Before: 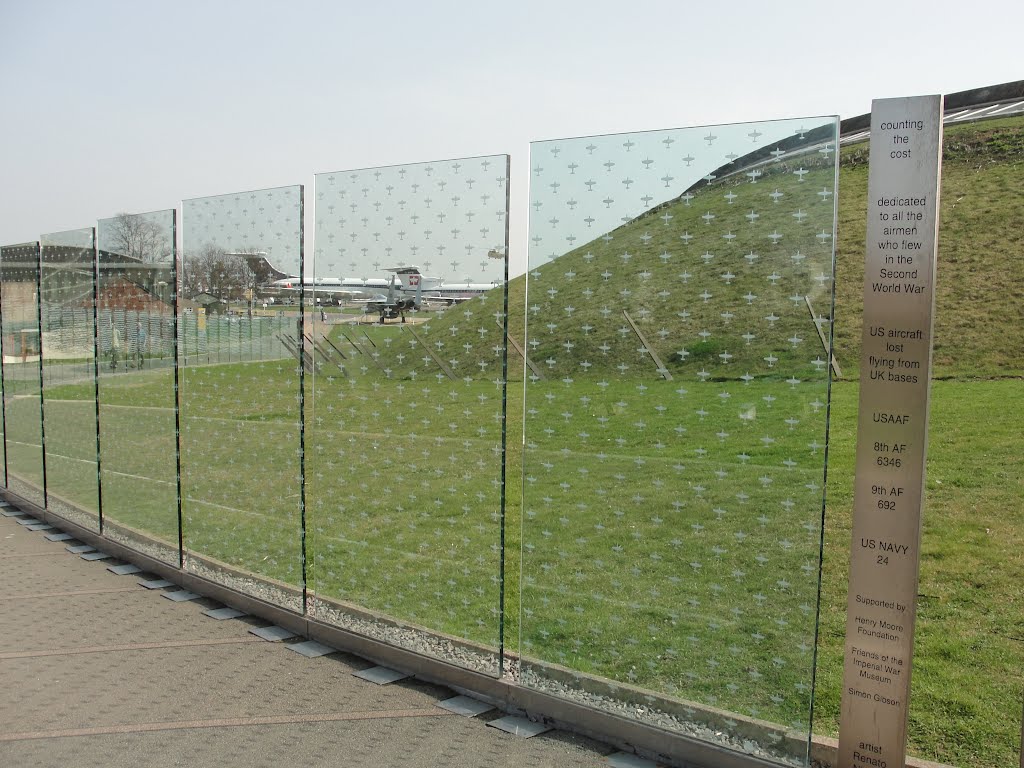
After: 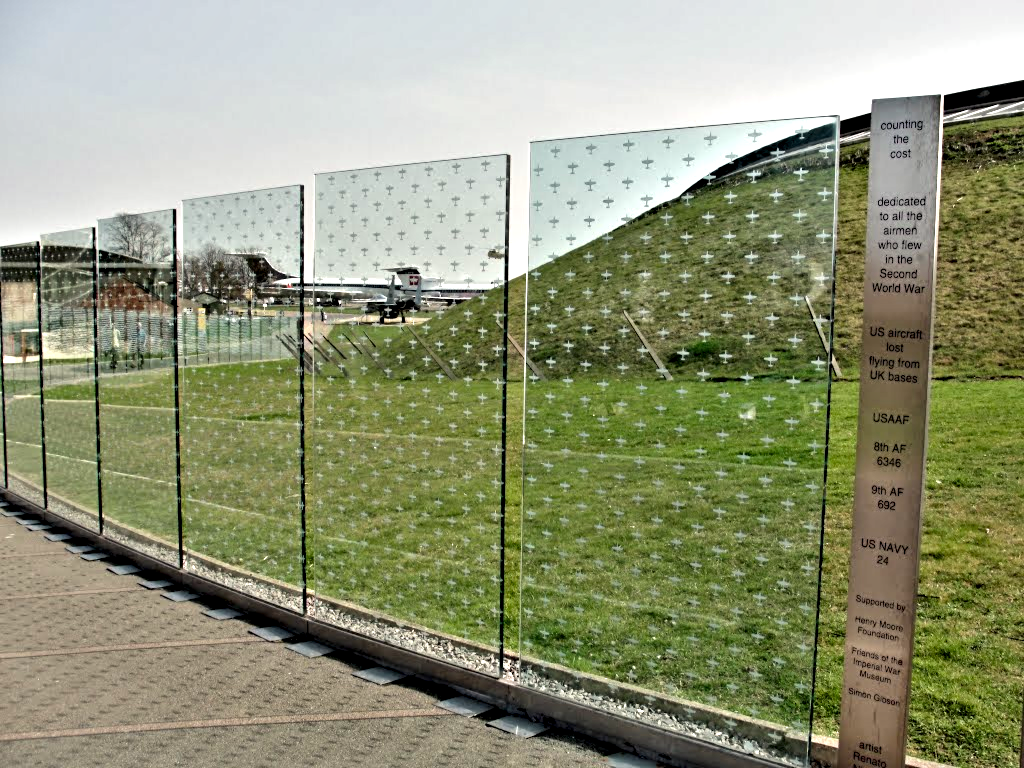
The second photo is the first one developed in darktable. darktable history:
contrast equalizer: y [[0.48, 0.654, 0.731, 0.706, 0.772, 0.382], [0.55 ×6], [0 ×6], [0 ×6], [0 ×6]]
color correction: highlights a* 0.554, highlights b* 2.75, saturation 1.1
